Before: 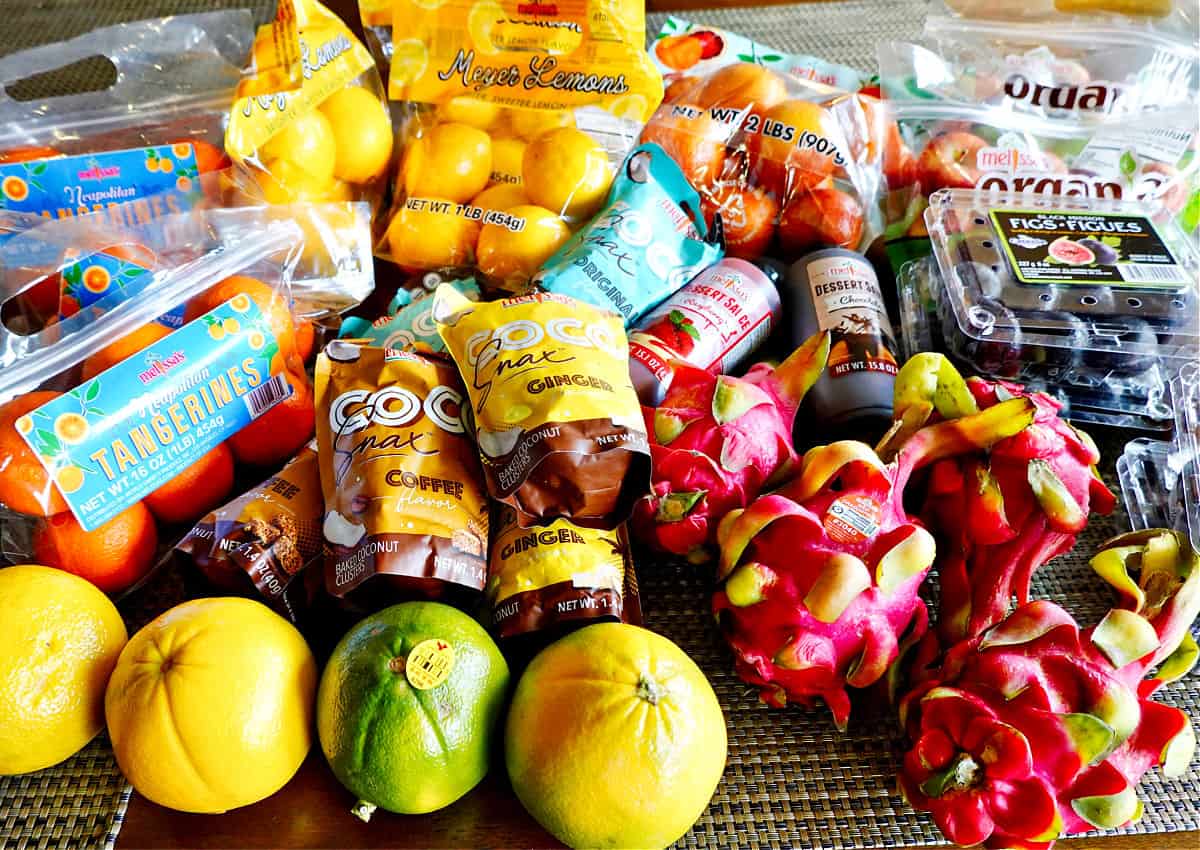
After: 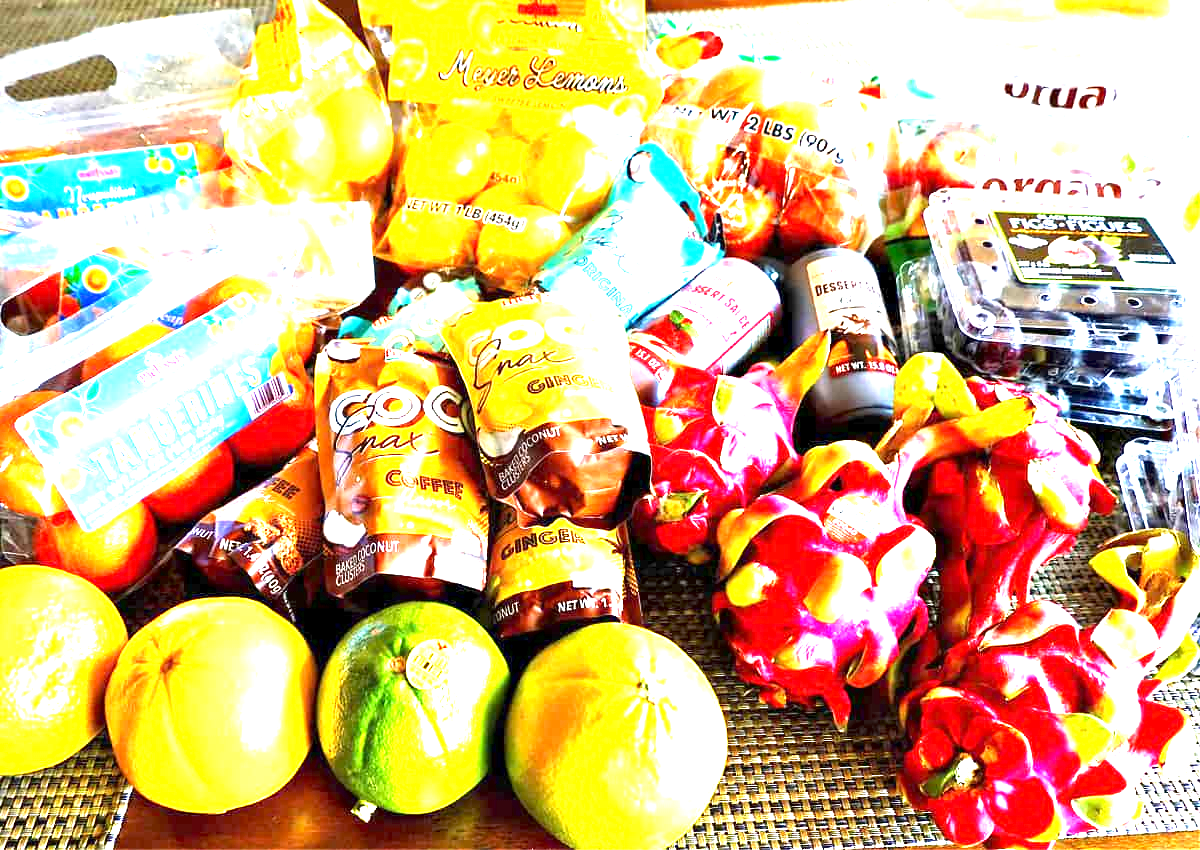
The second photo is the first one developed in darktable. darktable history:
exposure: exposure 2.195 EV, compensate highlight preservation false
